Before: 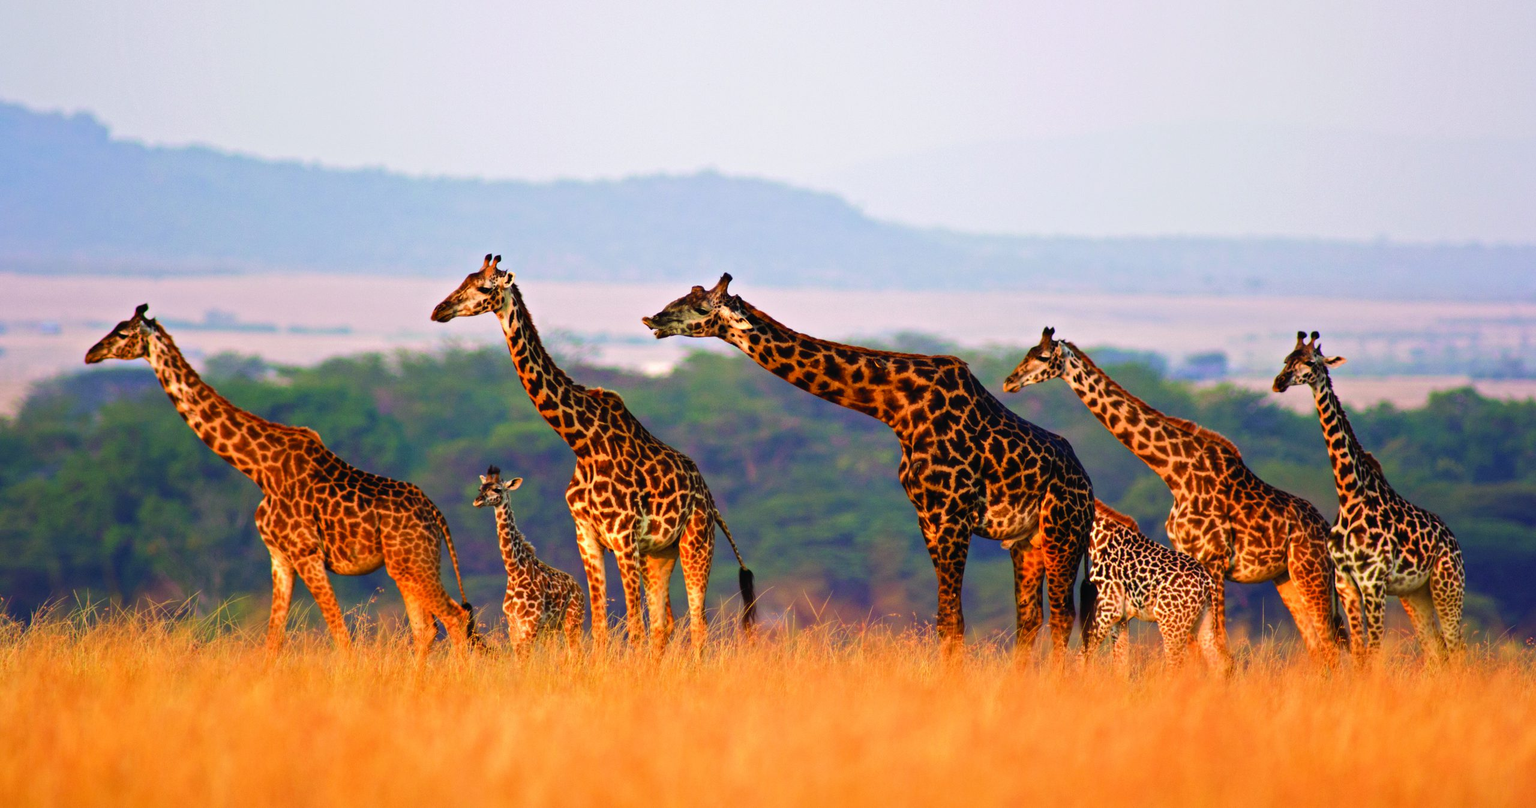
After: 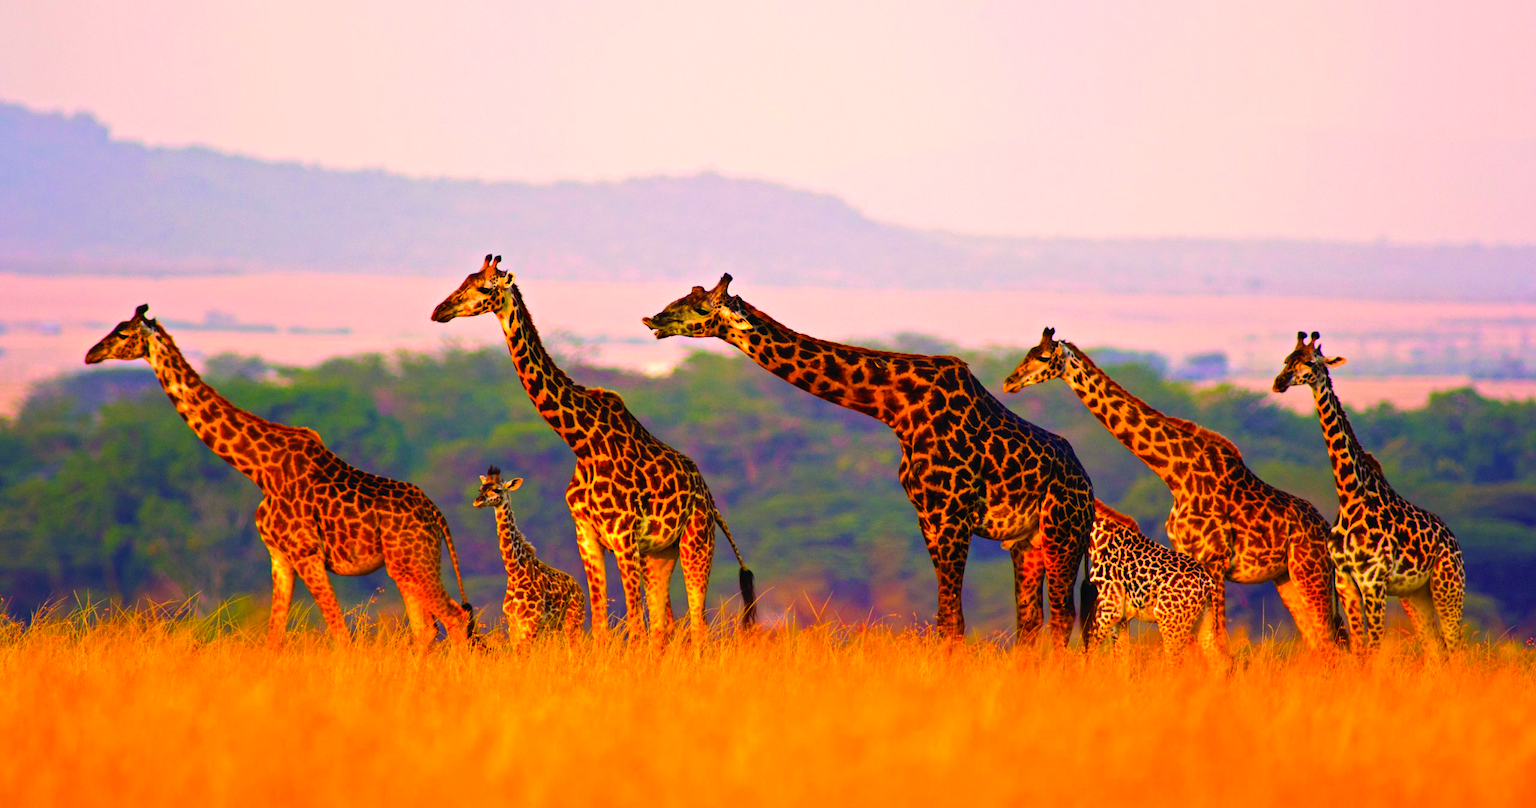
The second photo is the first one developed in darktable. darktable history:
color correction: highlights a* 17.88, highlights b* 18.79
color balance rgb: linear chroma grading › global chroma 15%, perceptual saturation grading › global saturation 30%
exposure: exposure 0.127 EV, compensate highlight preservation false
